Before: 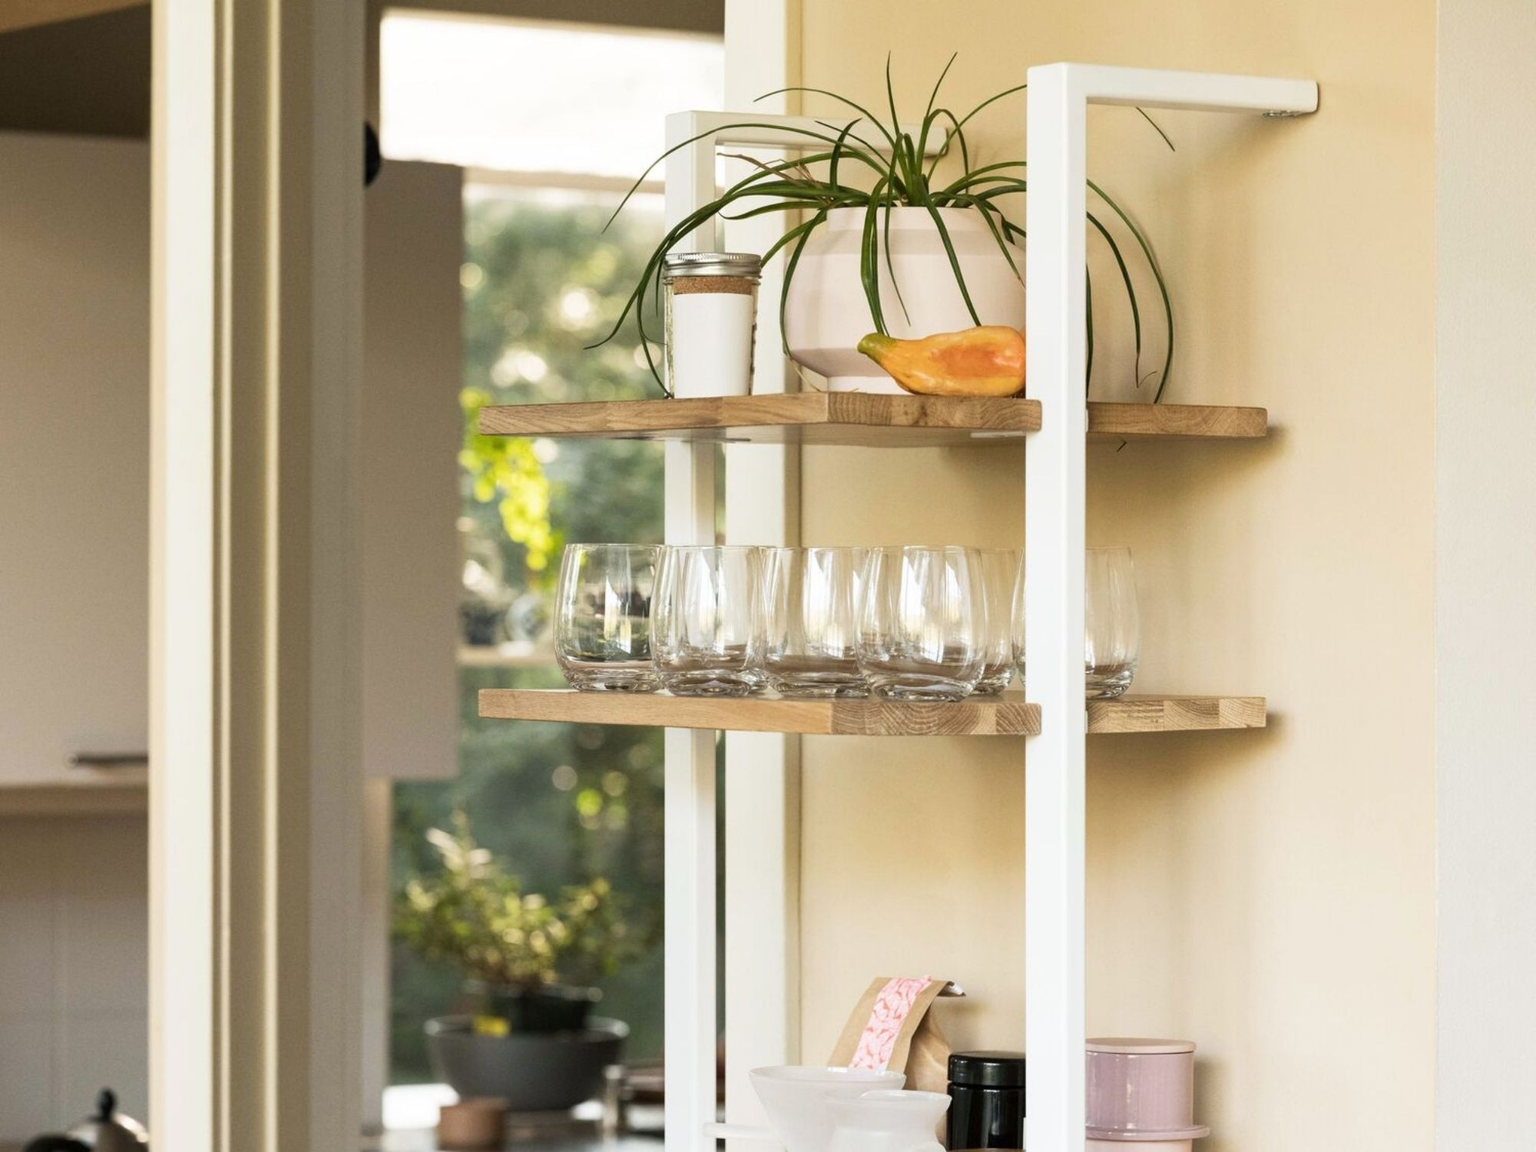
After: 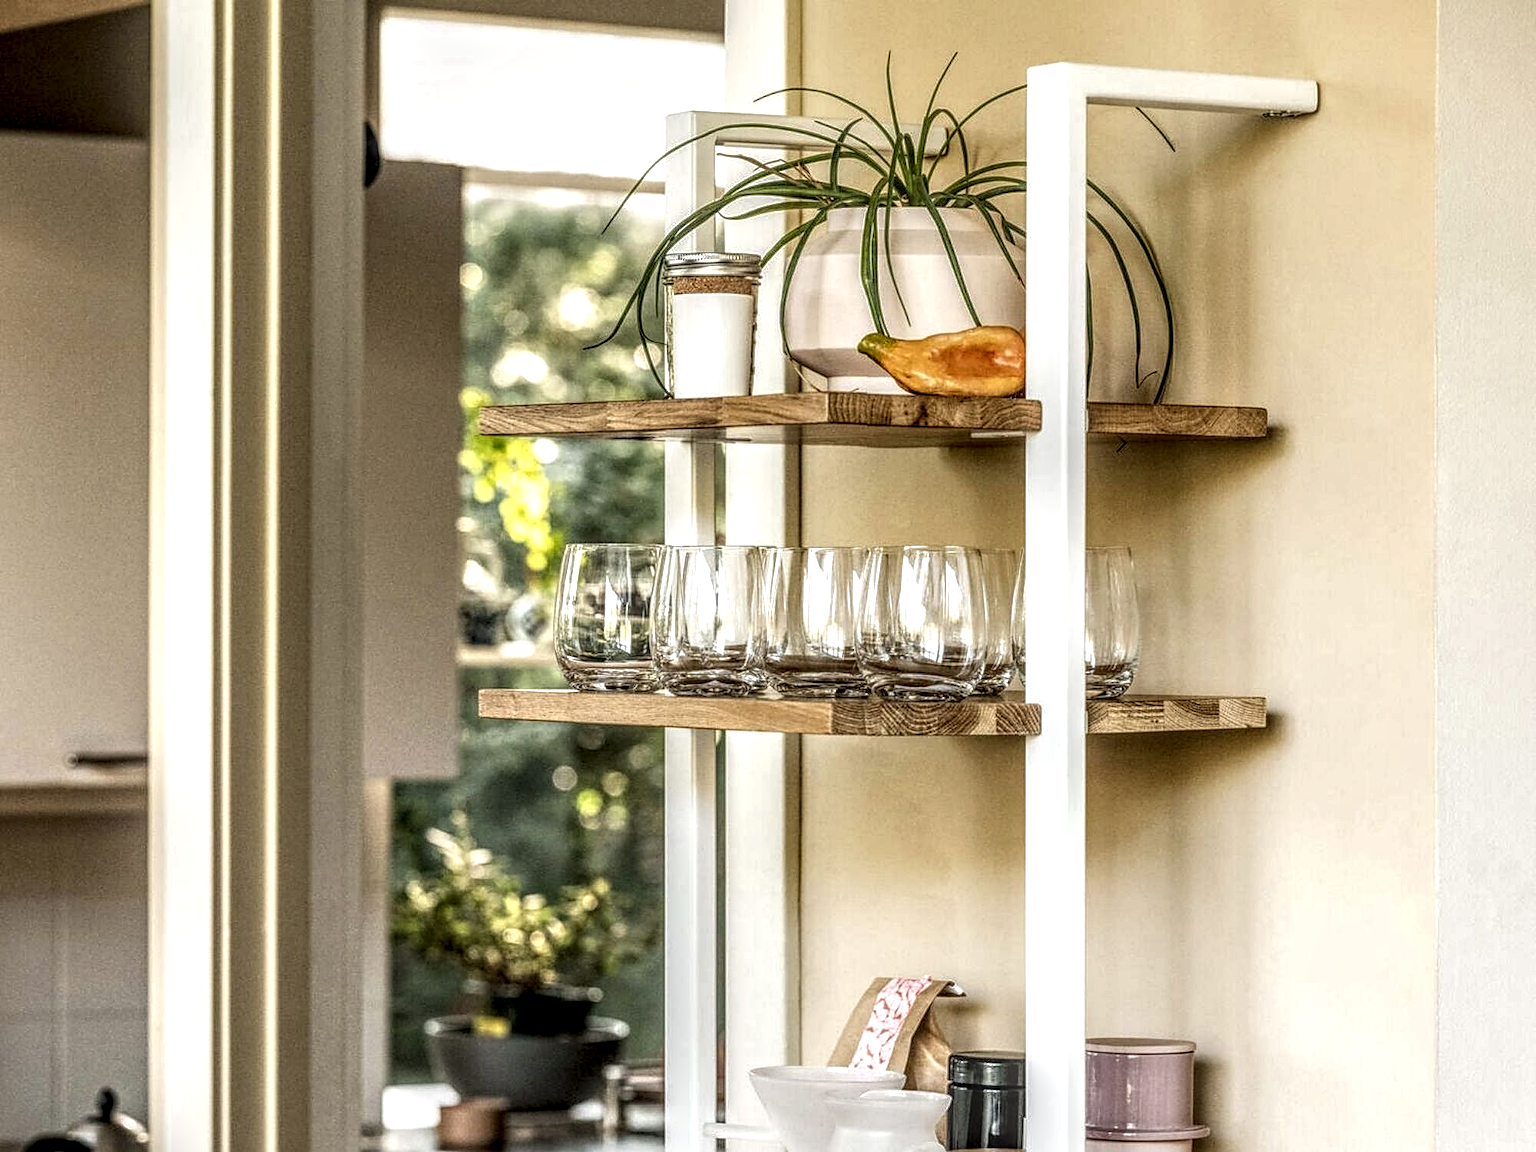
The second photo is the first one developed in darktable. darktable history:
local contrast: highlights 5%, shadows 1%, detail 299%, midtone range 0.304
sharpen: on, module defaults
